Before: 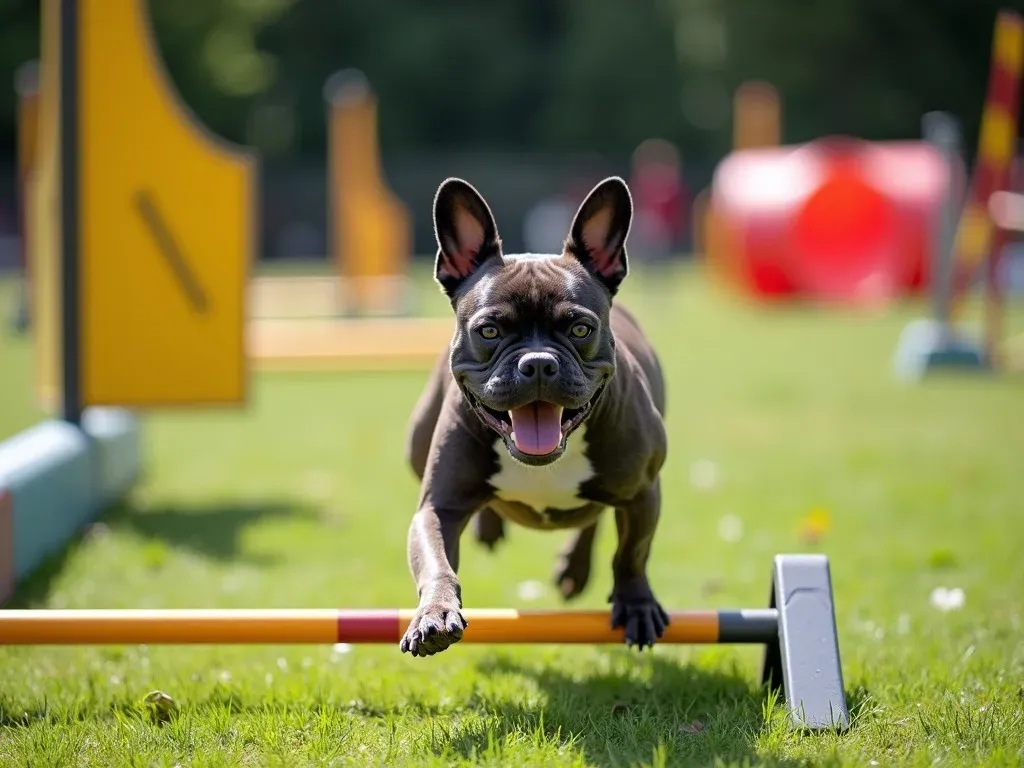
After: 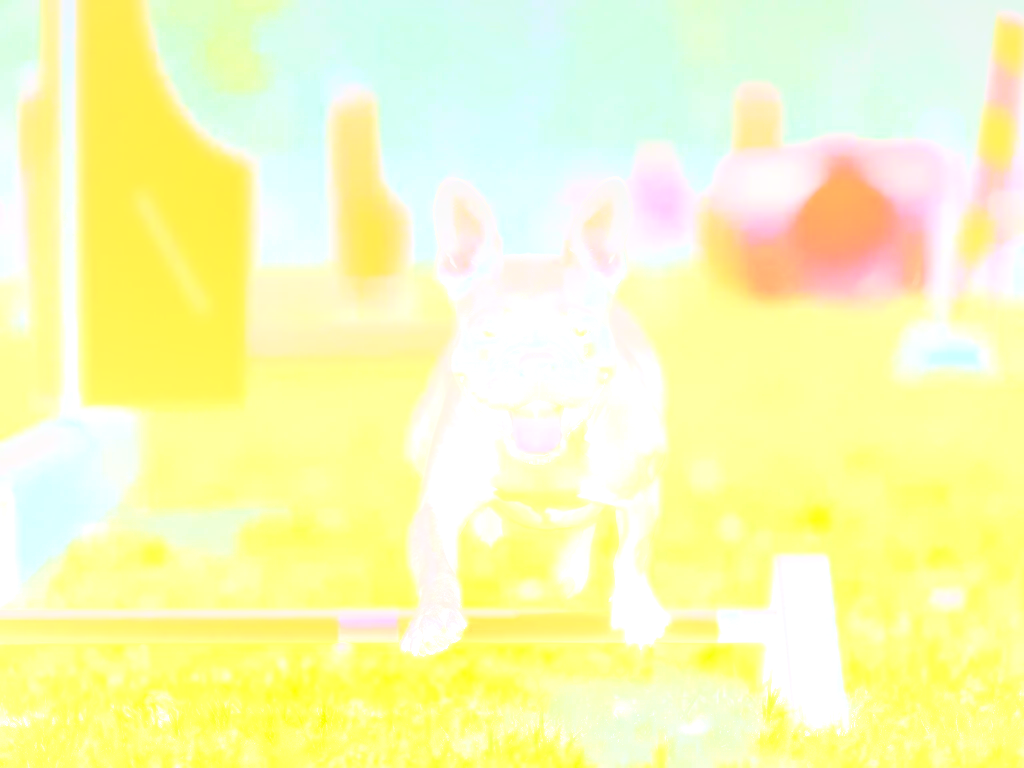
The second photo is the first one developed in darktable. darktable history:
bloom: size 85%, threshold 5%, strength 85%
color balance rgb: shadows lift › chroma 4.21%, shadows lift › hue 252.22°, highlights gain › chroma 1.36%, highlights gain › hue 50.24°, perceptual saturation grading › mid-tones 6.33%, perceptual saturation grading › shadows 72.44%, perceptual brilliance grading › highlights 11.59%, contrast 5.05%
